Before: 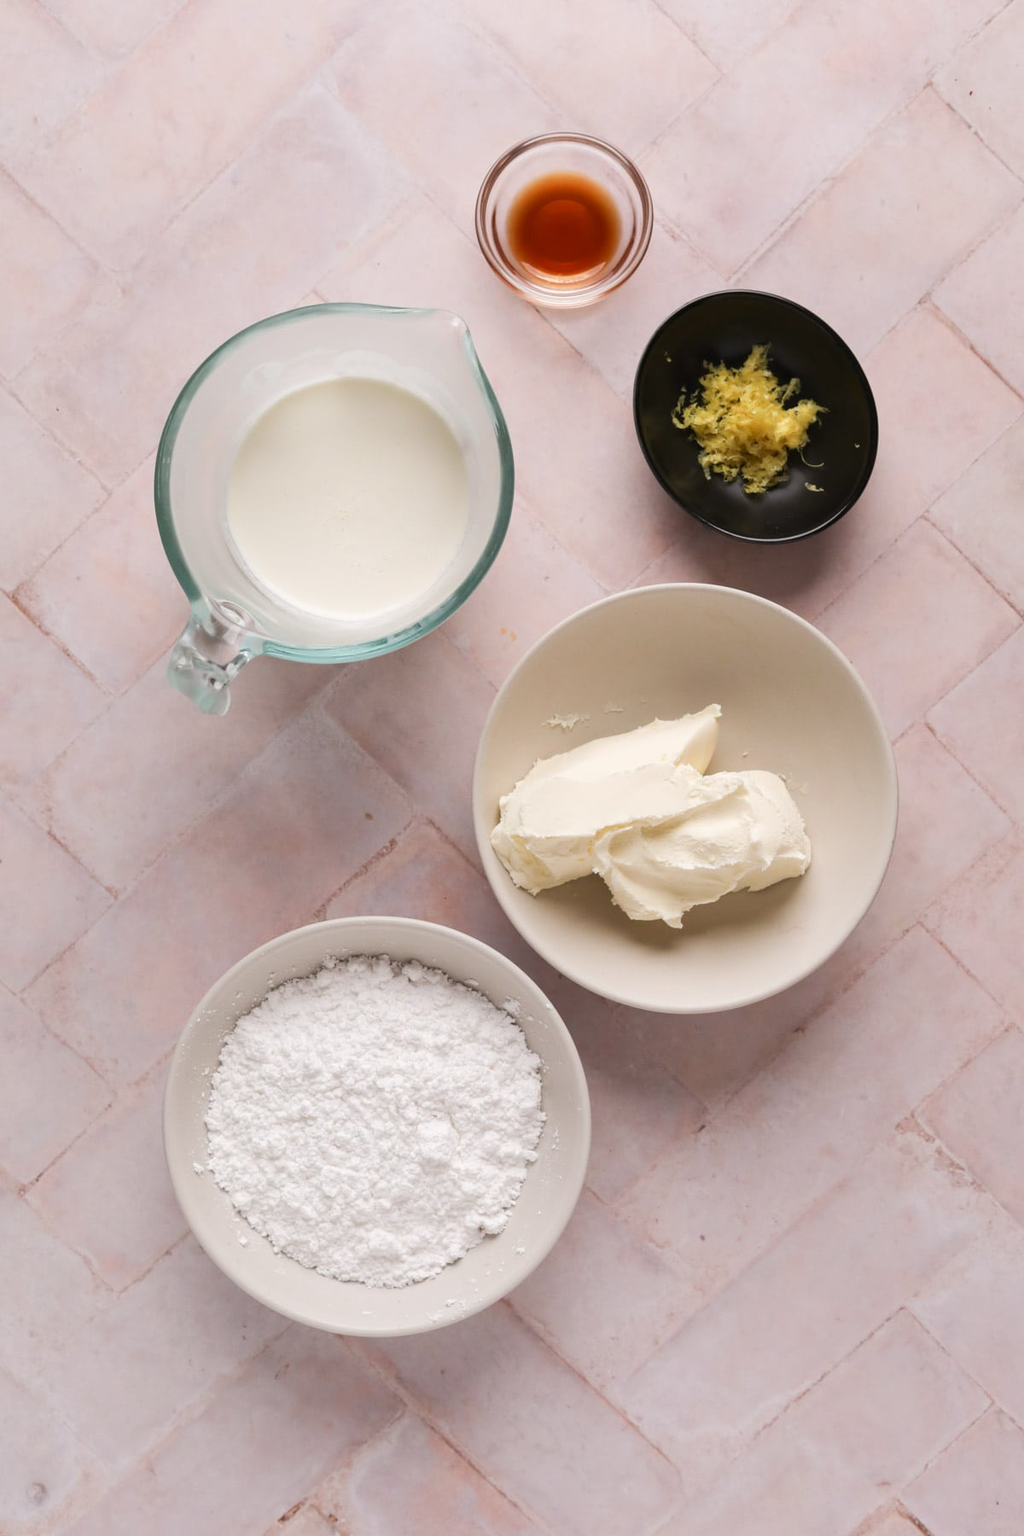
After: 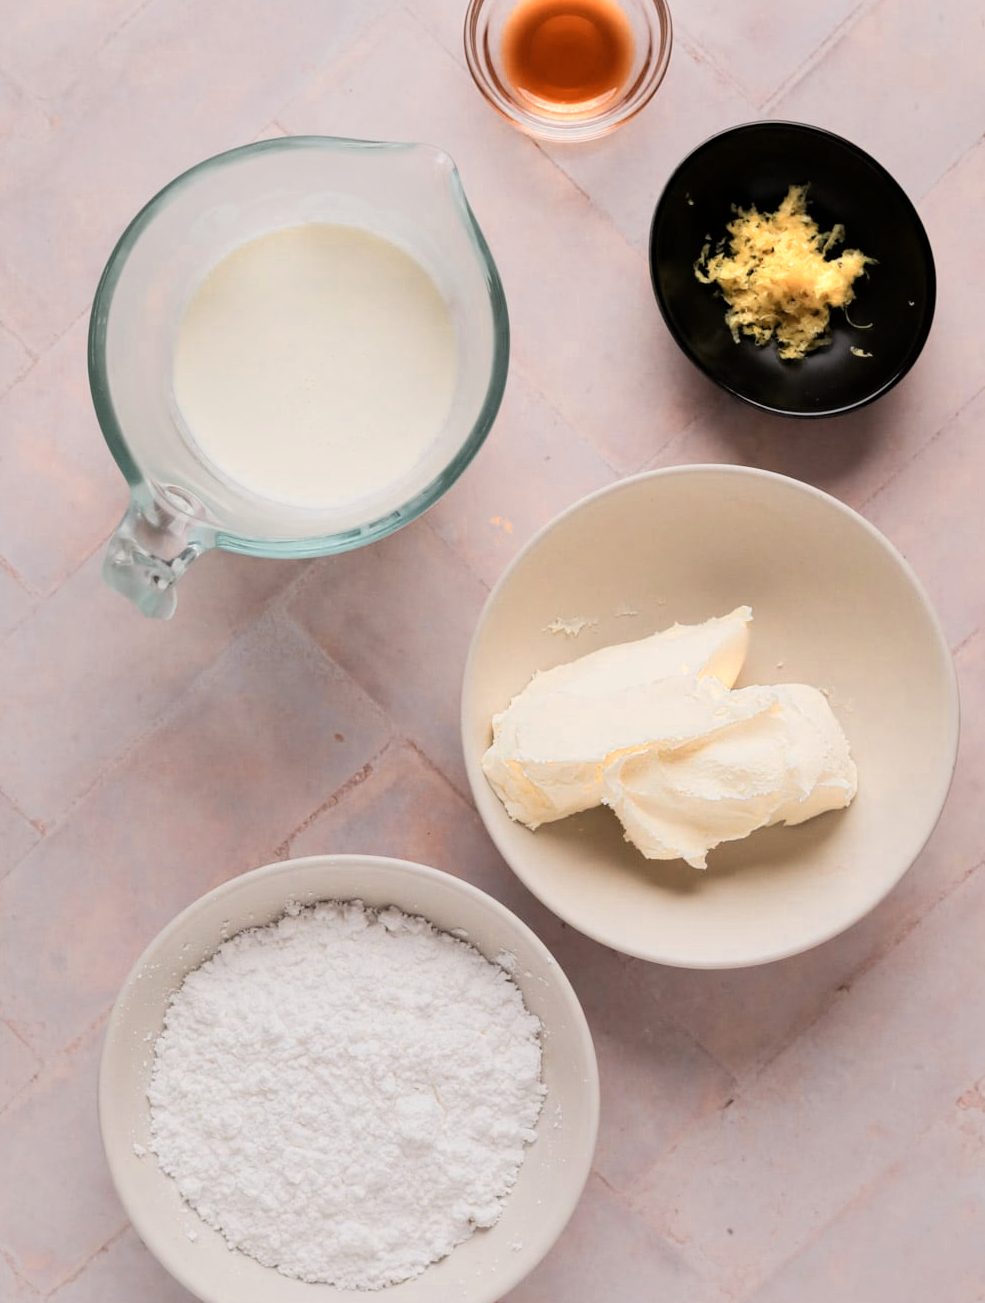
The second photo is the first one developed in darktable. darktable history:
crop: left 7.757%, top 12.184%, right 10.098%, bottom 15.403%
color zones: curves: ch0 [(0.018, 0.548) (0.197, 0.654) (0.425, 0.447) (0.605, 0.658) (0.732, 0.579)]; ch1 [(0.105, 0.531) (0.224, 0.531) (0.386, 0.39) (0.618, 0.456) (0.732, 0.456) (0.956, 0.421)]; ch2 [(0.039, 0.583) (0.215, 0.465) (0.399, 0.544) (0.465, 0.548) (0.614, 0.447) (0.724, 0.43) (0.882, 0.623) (0.956, 0.632)]
filmic rgb: middle gray luminance 9.29%, black relative exposure -10.53 EV, white relative exposure 3.45 EV, target black luminance 0%, hardness 5.94, latitude 59.52%, contrast 1.086, highlights saturation mix 6.45%, shadows ↔ highlights balance 28.91%, color science v6 (2022), iterations of high-quality reconstruction 0
